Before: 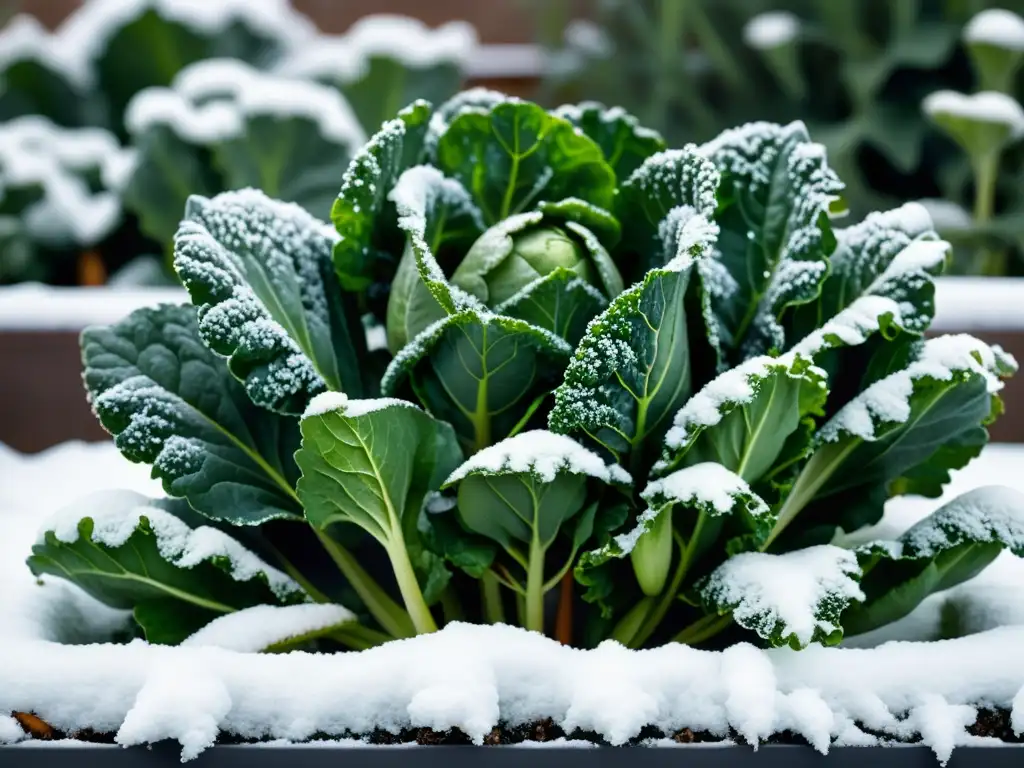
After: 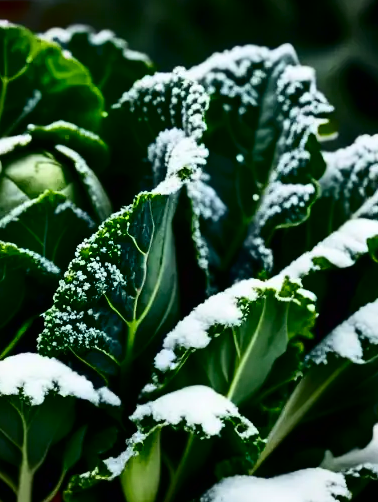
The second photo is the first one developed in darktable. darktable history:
contrast brightness saturation: contrast 0.24, brightness -0.233, saturation 0.139
local contrast: mode bilateral grid, contrast 100, coarseness 100, detail 89%, midtone range 0.2
crop and rotate: left 49.918%, top 10.12%, right 13.103%, bottom 24.47%
vignetting: fall-off start 100.63%, fall-off radius 65.24%, brightness -0.155, automatic ratio true
